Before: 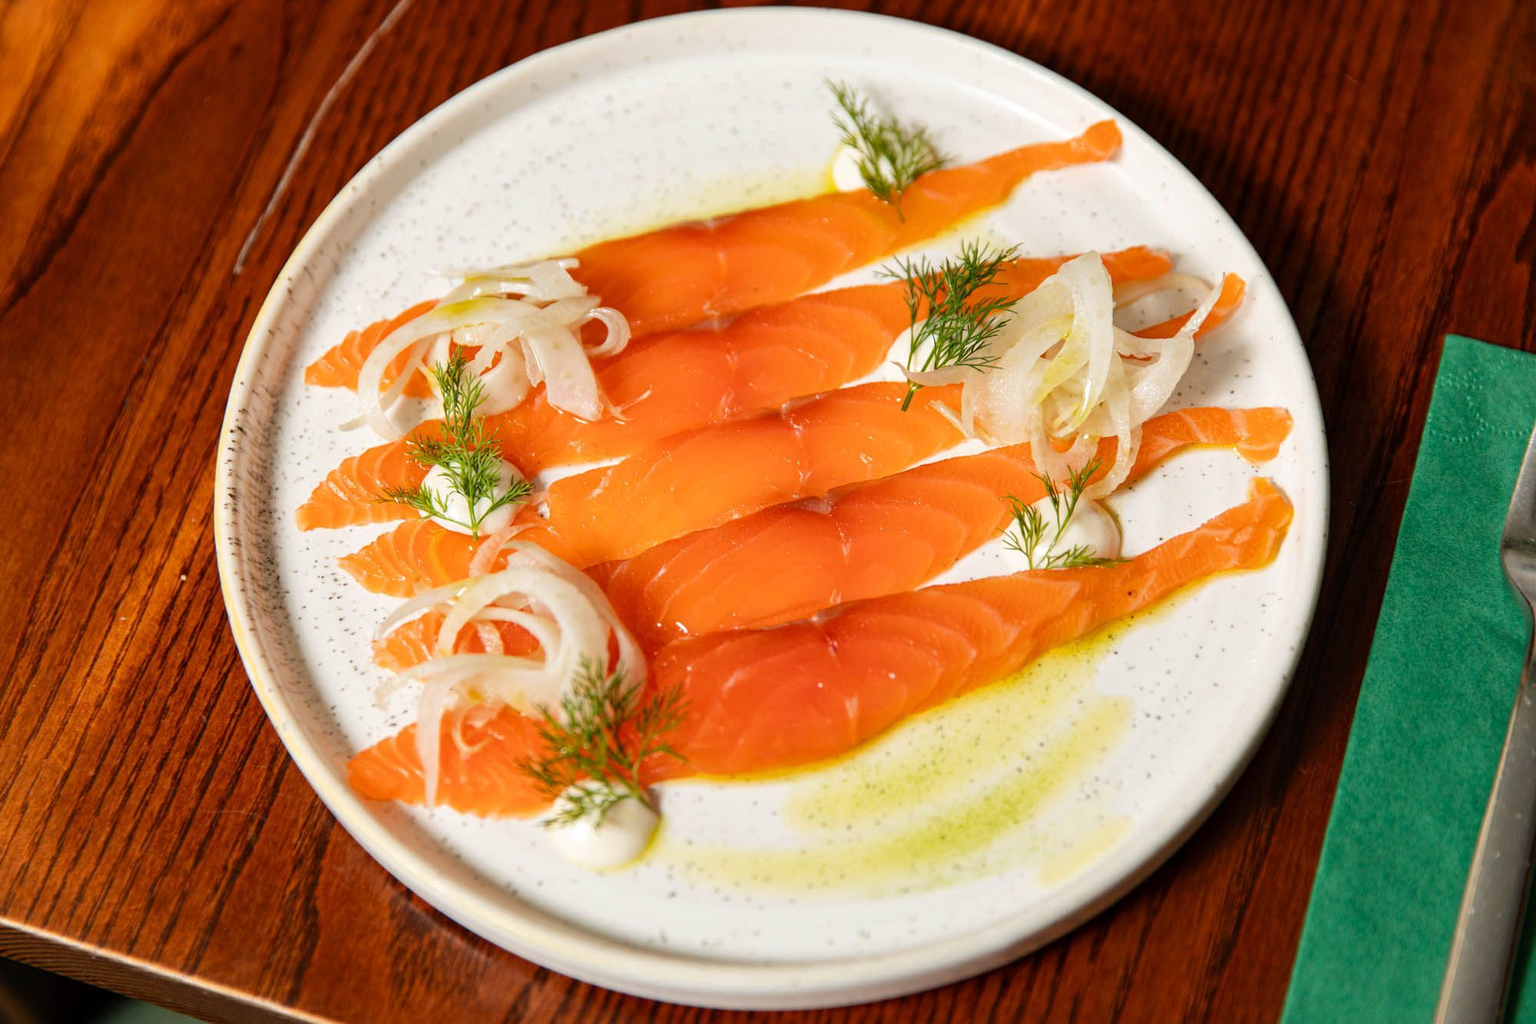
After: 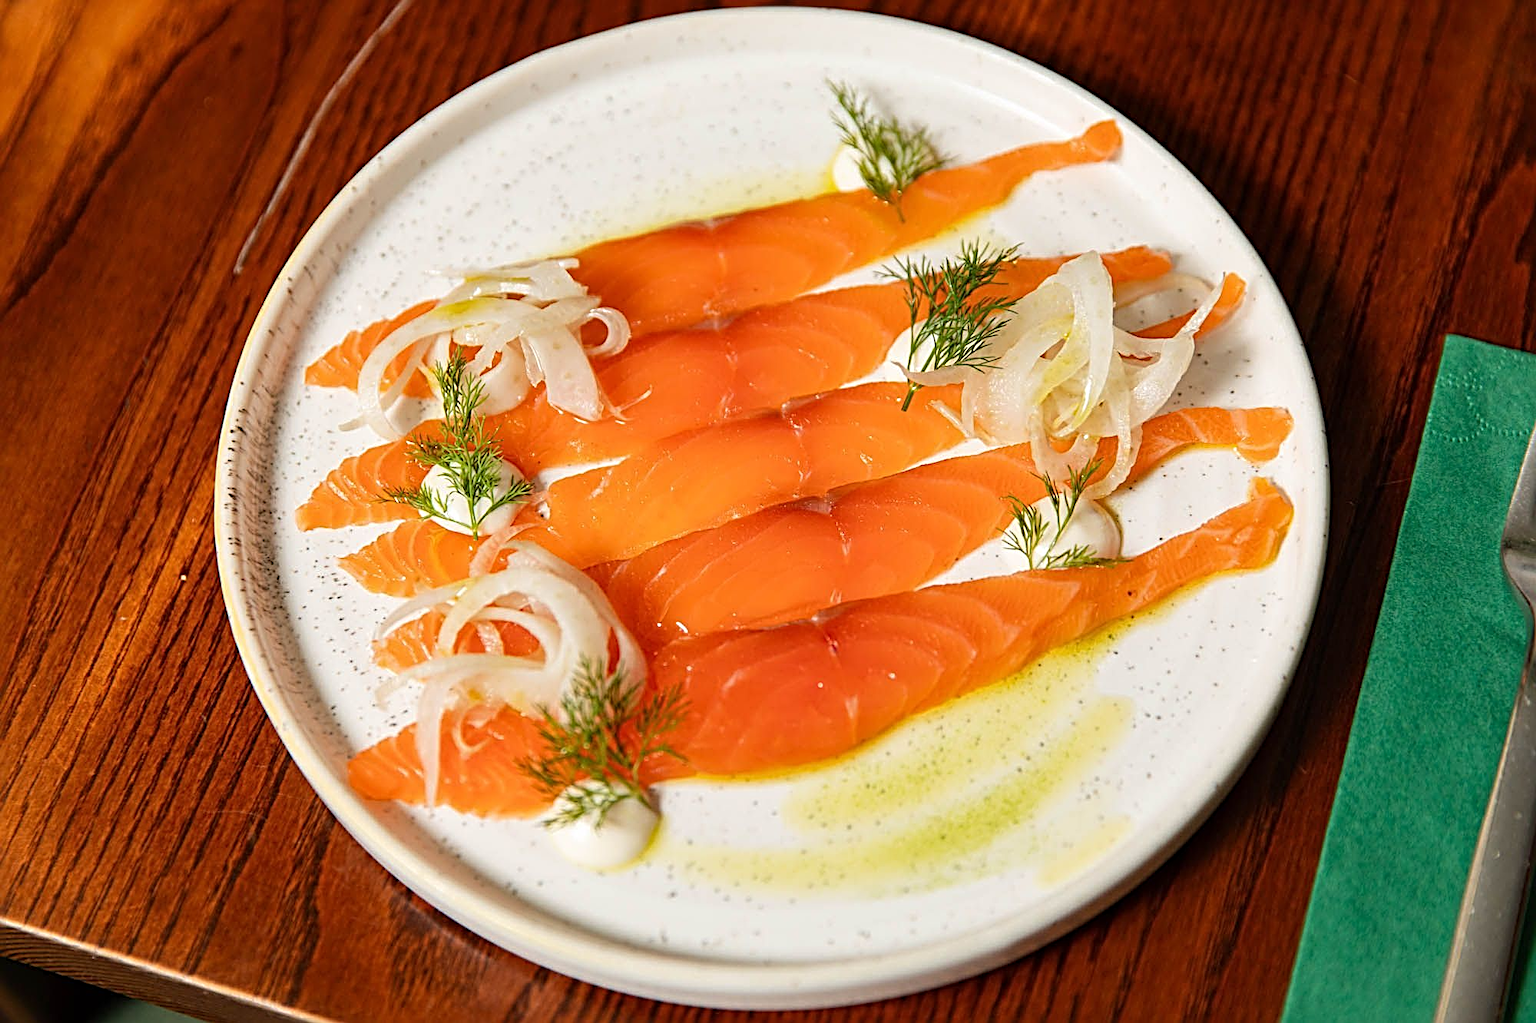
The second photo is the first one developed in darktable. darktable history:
sharpen: radius 3.051, amount 0.761
